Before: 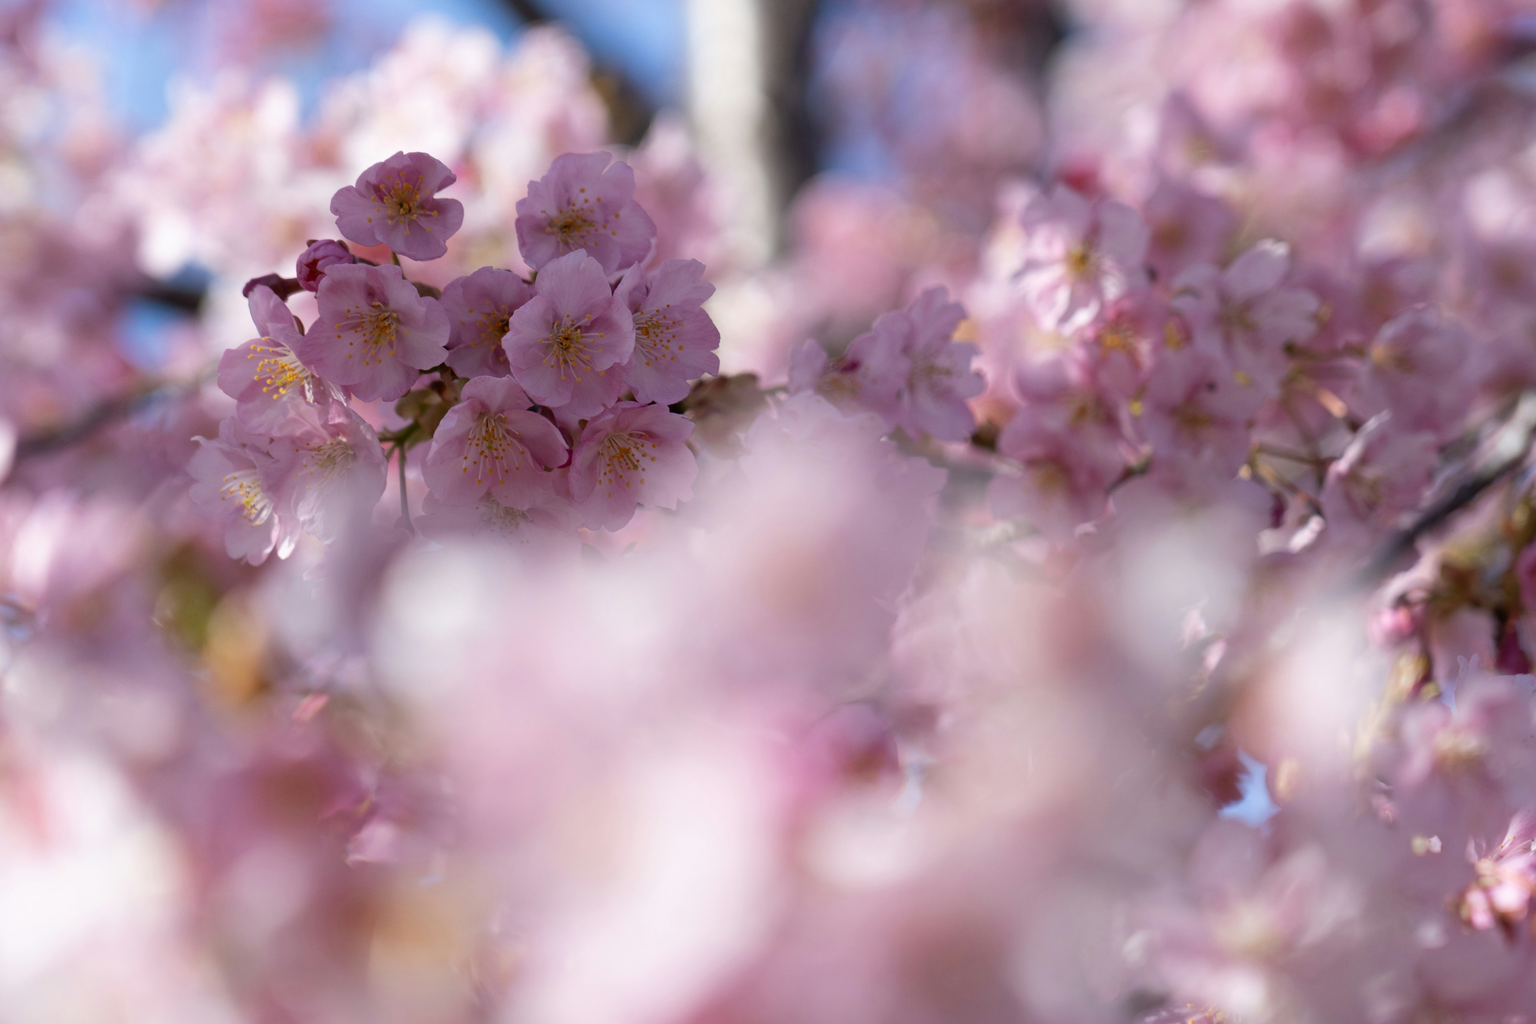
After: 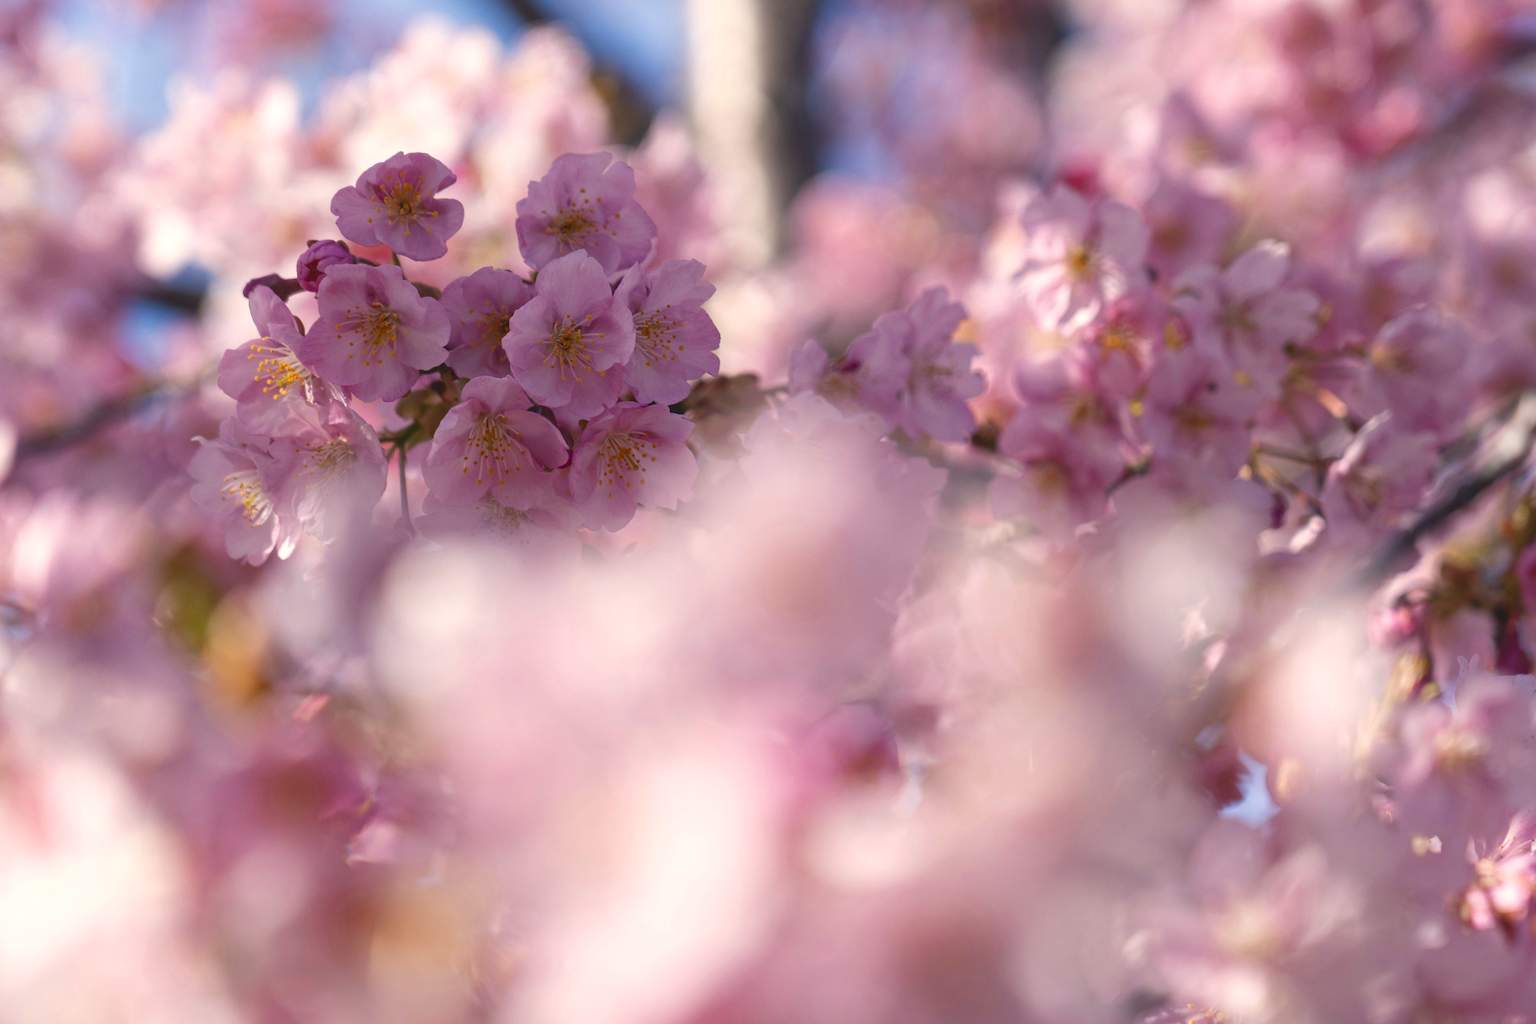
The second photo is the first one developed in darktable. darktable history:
color balance rgb: shadows lift › chroma 2%, shadows lift › hue 247.2°, power › chroma 0.3%, power › hue 25.2°, highlights gain › chroma 3%, highlights gain › hue 60°, global offset › luminance 2%, perceptual saturation grading › global saturation 20%, perceptual saturation grading › highlights -20%, perceptual saturation grading › shadows 30%
local contrast: on, module defaults
